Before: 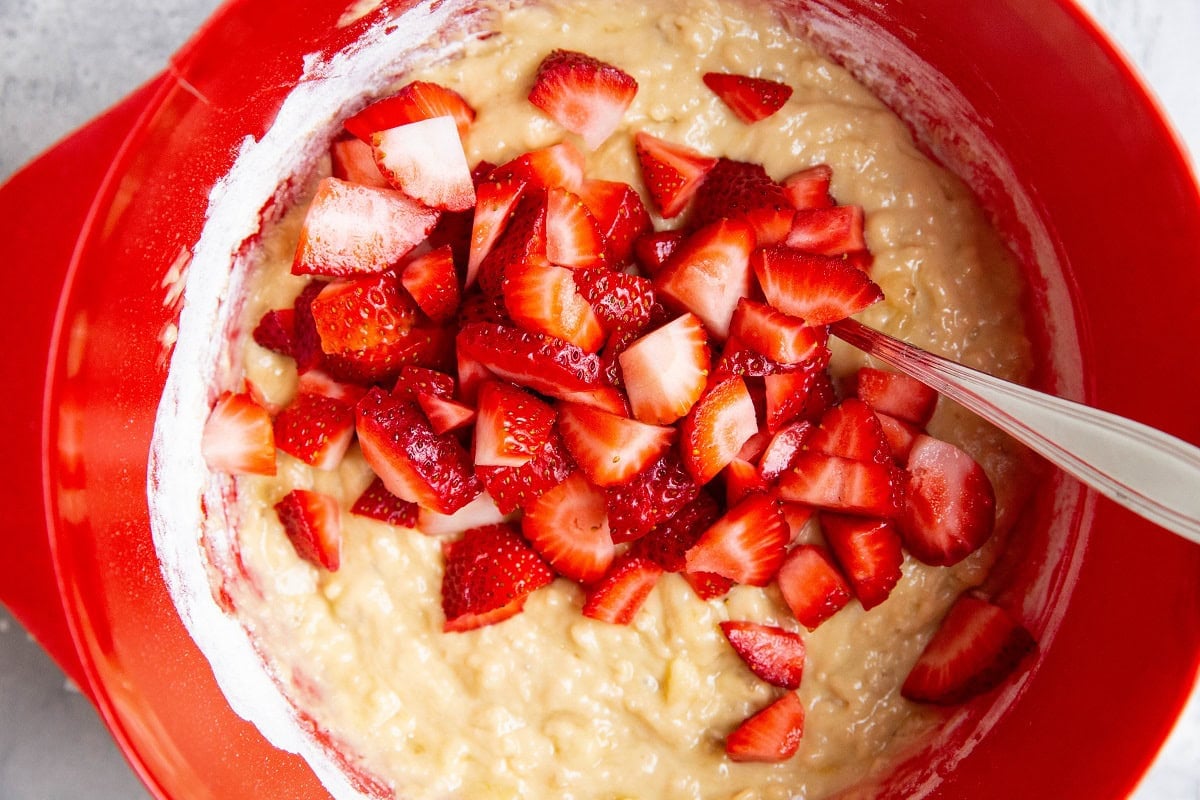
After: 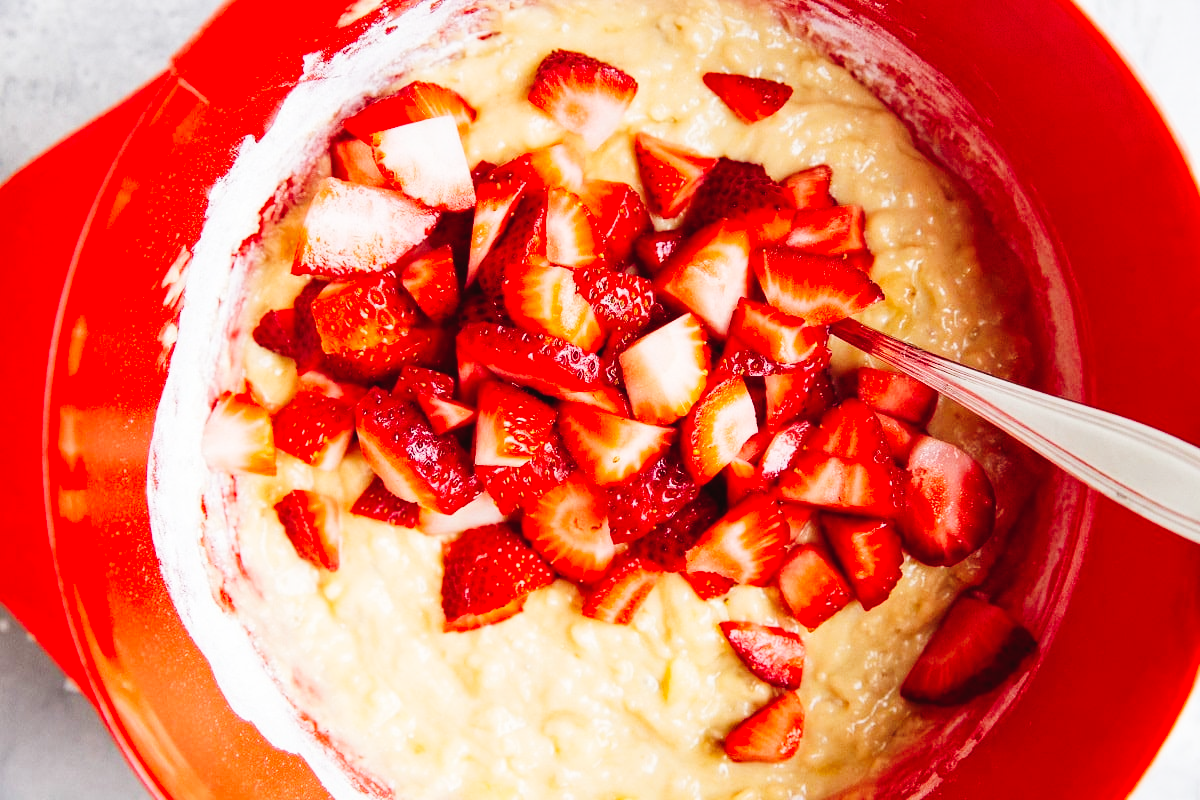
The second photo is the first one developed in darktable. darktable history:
tone curve: curves: ch0 [(0.003, 0.023) (0.071, 0.052) (0.236, 0.197) (0.466, 0.557) (0.631, 0.764) (0.806, 0.906) (1, 1)]; ch1 [(0, 0) (0.262, 0.227) (0.417, 0.386) (0.469, 0.467) (0.502, 0.51) (0.528, 0.521) (0.573, 0.555) (0.605, 0.621) (0.644, 0.671) (0.686, 0.728) (0.994, 0.987)]; ch2 [(0, 0) (0.262, 0.188) (0.385, 0.353) (0.427, 0.424) (0.495, 0.502) (0.531, 0.555) (0.583, 0.632) (0.644, 0.748) (1, 1)], preserve colors none
